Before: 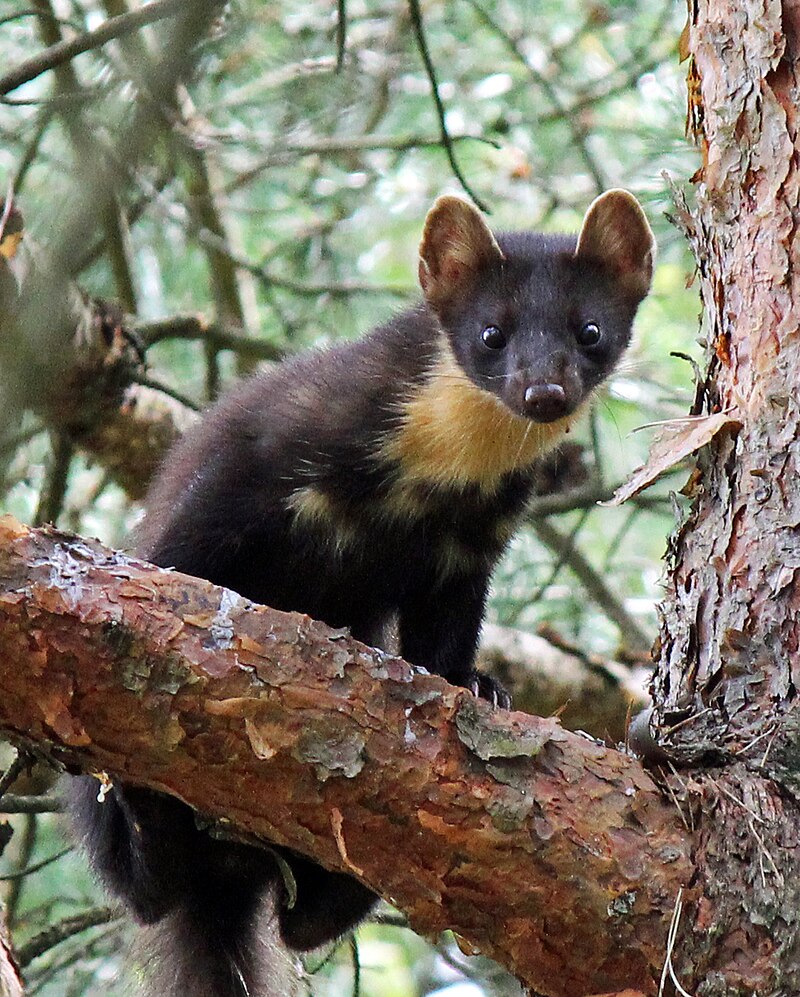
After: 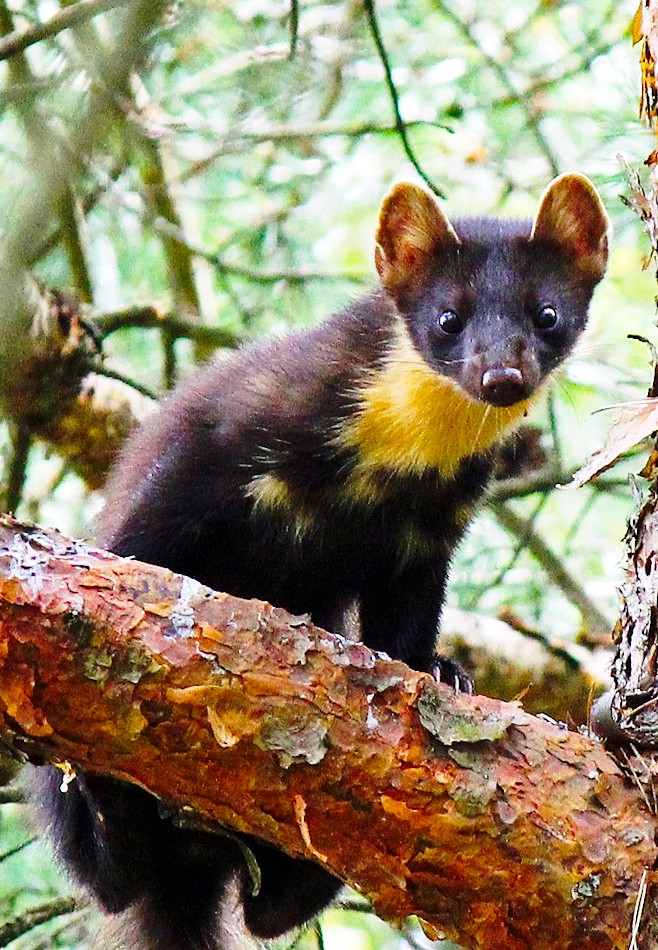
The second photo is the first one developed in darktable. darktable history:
base curve: curves: ch0 [(0, 0) (0.028, 0.03) (0.121, 0.232) (0.46, 0.748) (0.859, 0.968) (1, 1)], preserve colors none
color balance rgb: linear chroma grading › global chroma 14.97%, perceptual saturation grading › global saturation 16.52%, global vibrance 20%
crop and rotate: angle 0.768°, left 4.438%, top 0.67%, right 11.866%, bottom 2.377%
